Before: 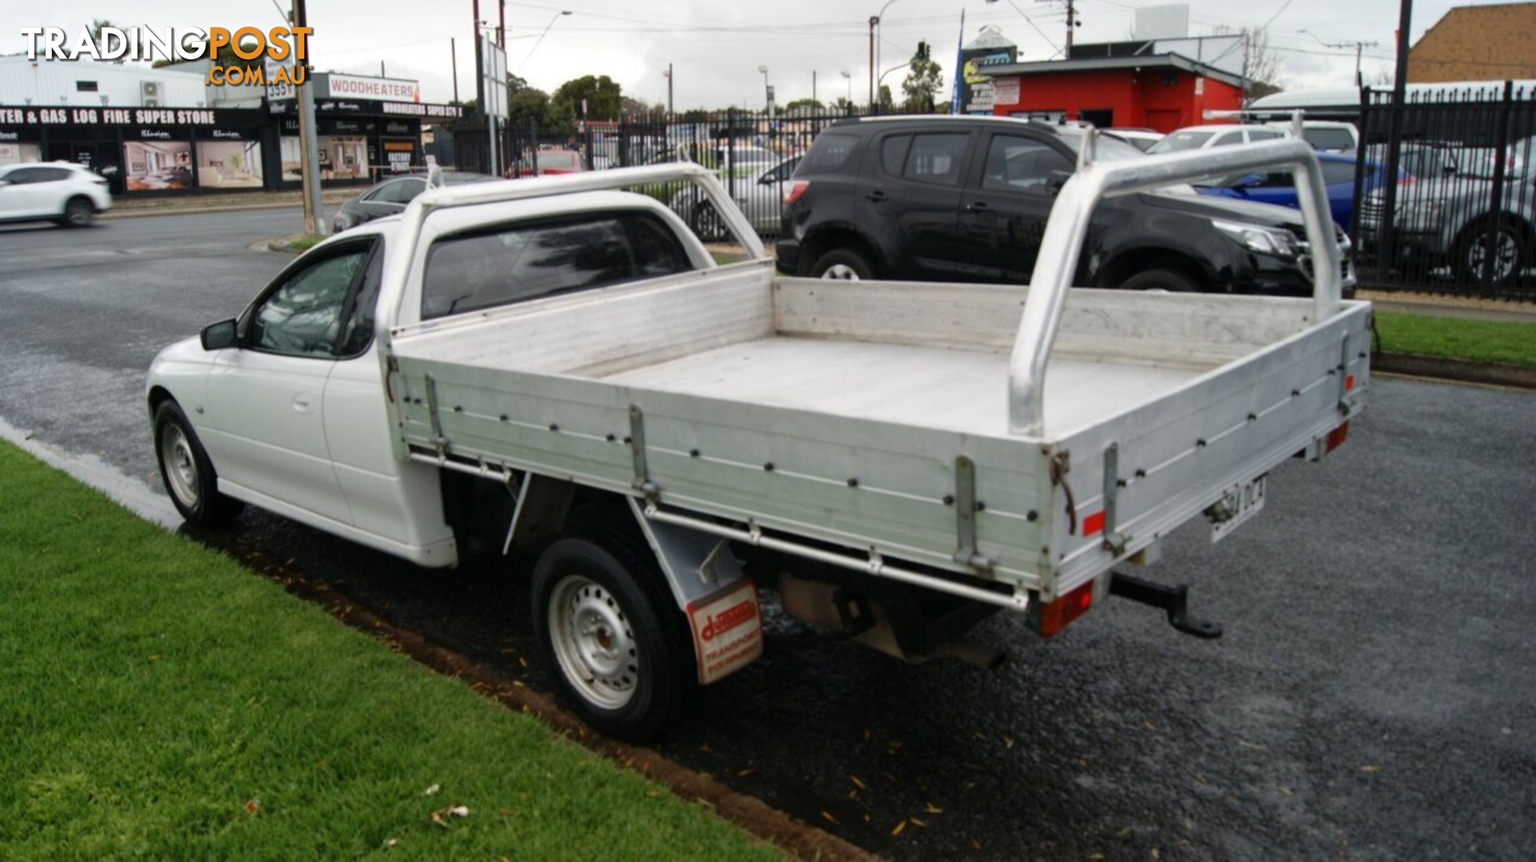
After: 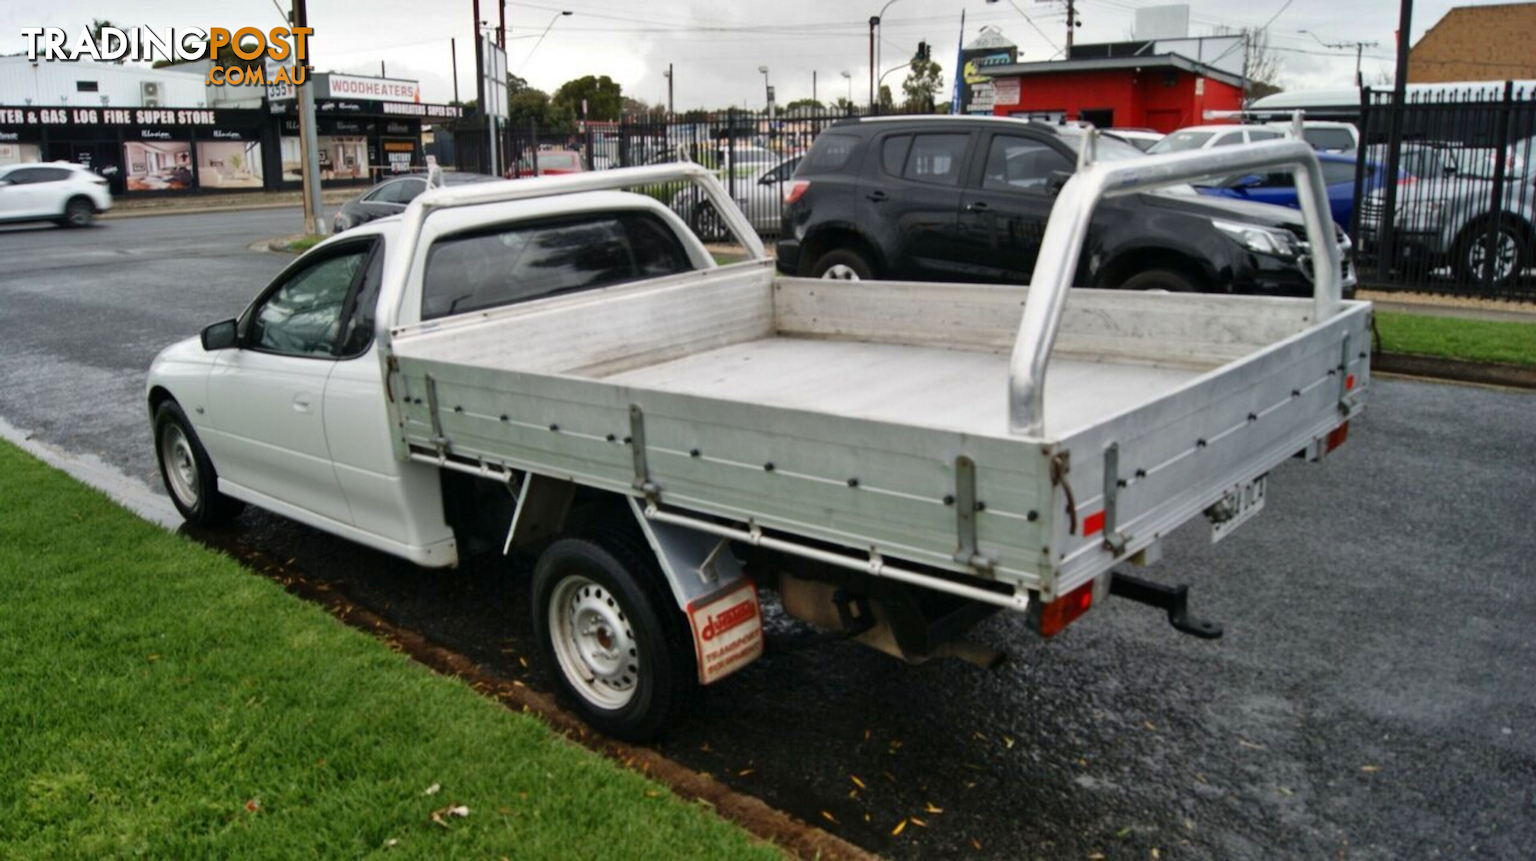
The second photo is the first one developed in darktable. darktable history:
contrast brightness saturation: contrast 0.082, saturation 0.023
shadows and highlights: soften with gaussian
